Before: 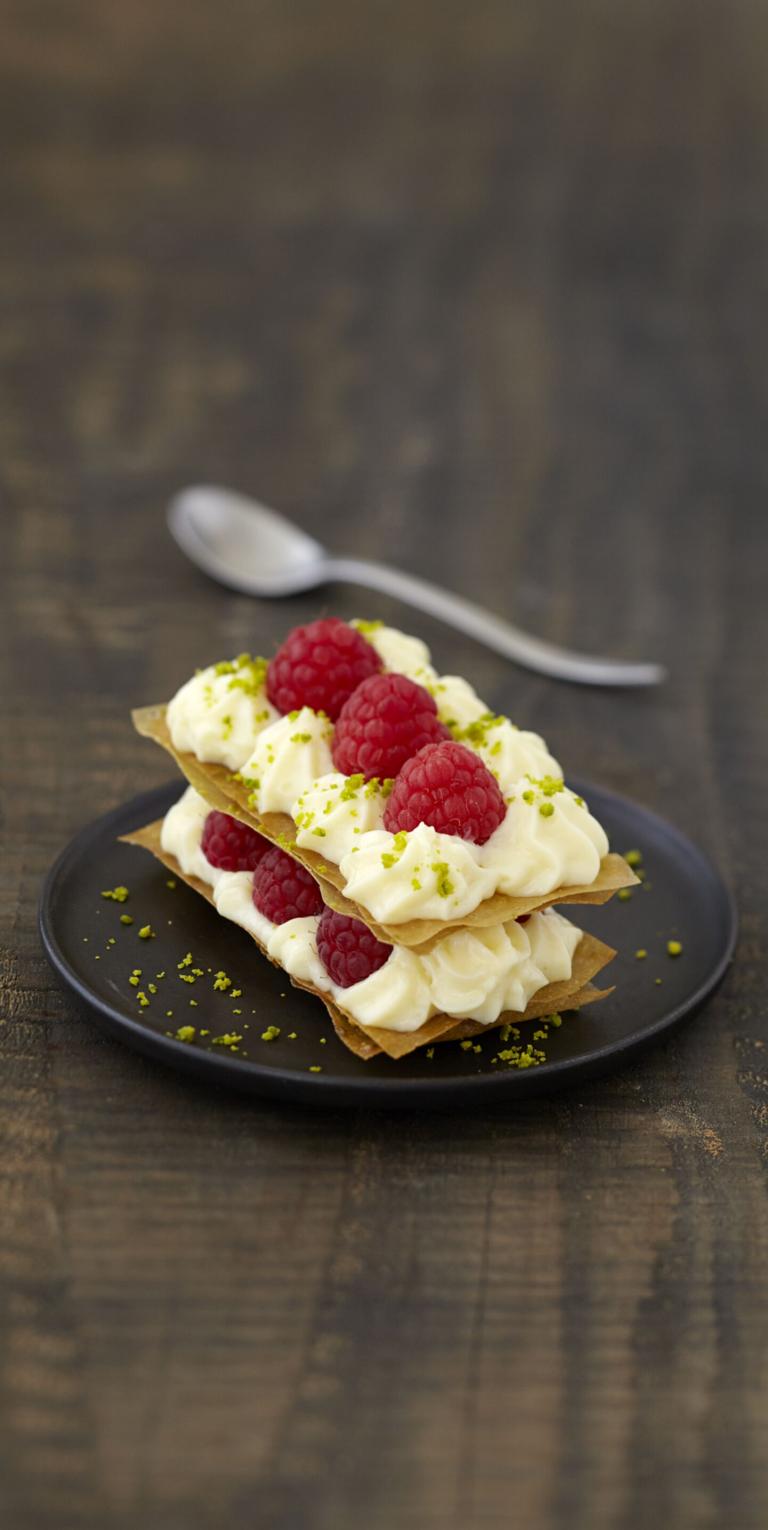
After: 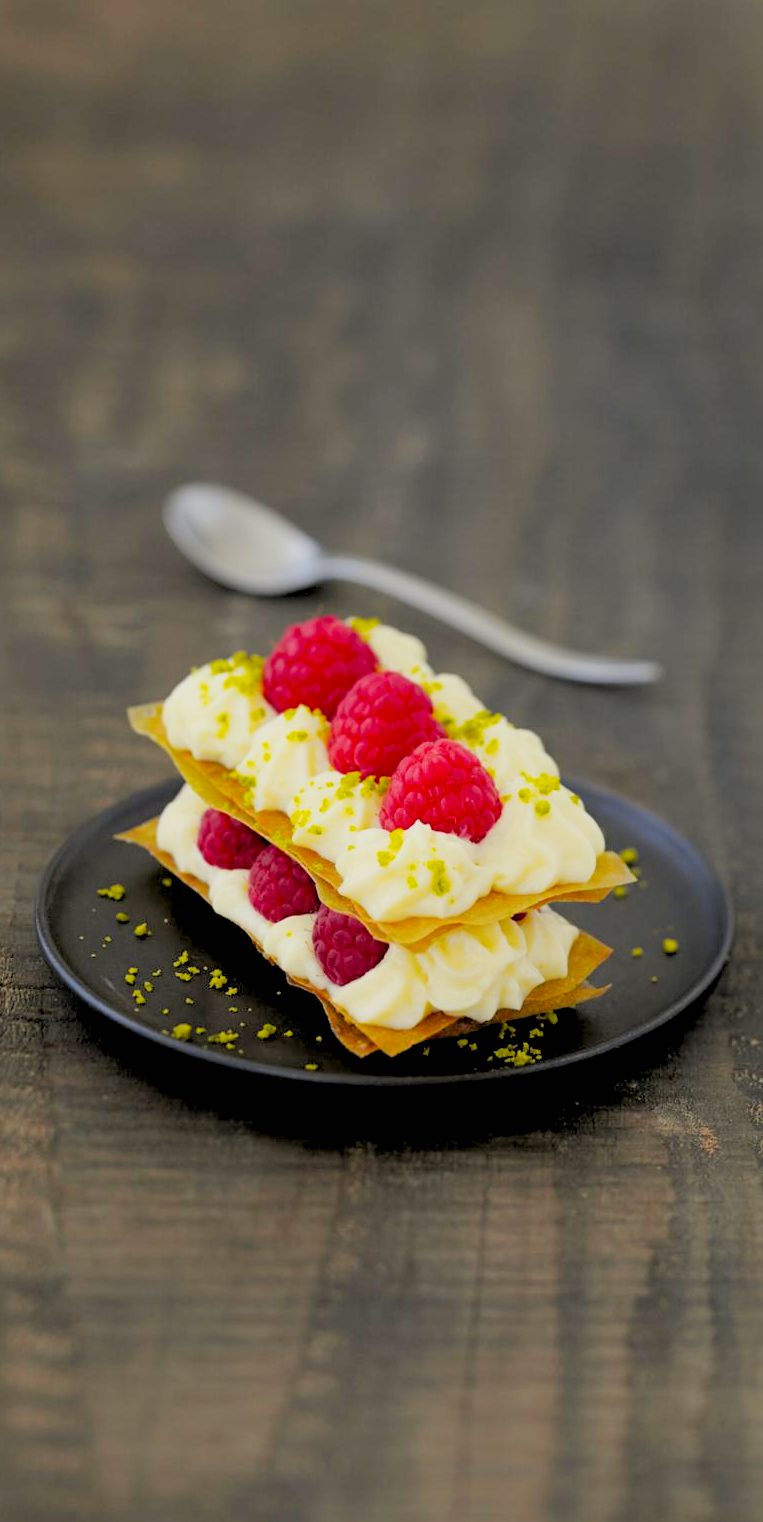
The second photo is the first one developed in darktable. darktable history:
crop and rotate: left 0.614%, top 0.179%, bottom 0.309%
tone curve: curves: ch0 [(0, 0) (0.07, 0.052) (0.23, 0.254) (0.486, 0.53) (0.822, 0.825) (0.994, 0.955)]; ch1 [(0, 0) (0.226, 0.261) (0.379, 0.442) (0.469, 0.472) (0.495, 0.495) (0.514, 0.504) (0.561, 0.568) (0.59, 0.612) (1, 1)]; ch2 [(0, 0) (0.269, 0.299) (0.459, 0.441) (0.498, 0.499) (0.523, 0.52) (0.586, 0.569) (0.635, 0.617) (0.659, 0.681) (0.718, 0.764) (1, 1)], color space Lab, independent channels, preserve colors none
contrast equalizer: octaves 7, y [[0.6 ×6], [0.55 ×6], [0 ×6], [0 ×6], [0 ×6]], mix -0.2
contrast brightness saturation: contrast 0.09, saturation 0.28
rgb levels: preserve colors sum RGB, levels [[0.038, 0.433, 0.934], [0, 0.5, 1], [0, 0.5, 1]]
